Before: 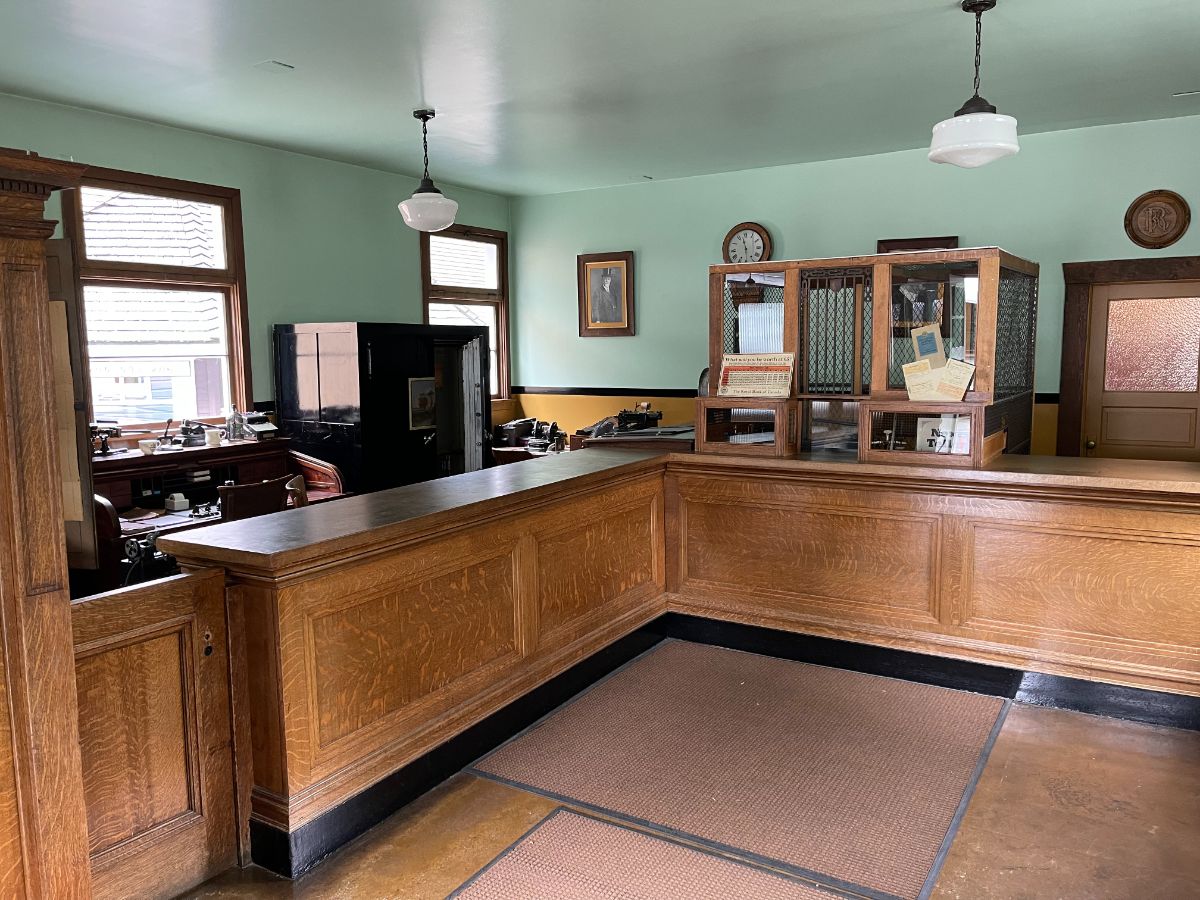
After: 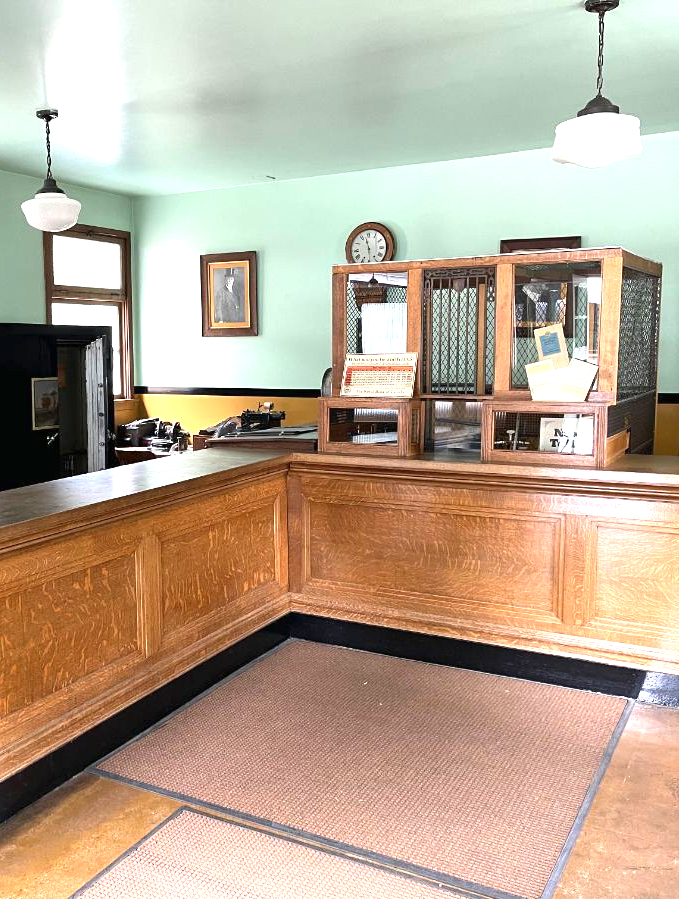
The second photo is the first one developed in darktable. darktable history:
exposure: black level correction 0, exposure 1.2 EV, compensate exposure bias true, compensate highlight preservation false
crop: left 31.458%, top 0%, right 11.876%
